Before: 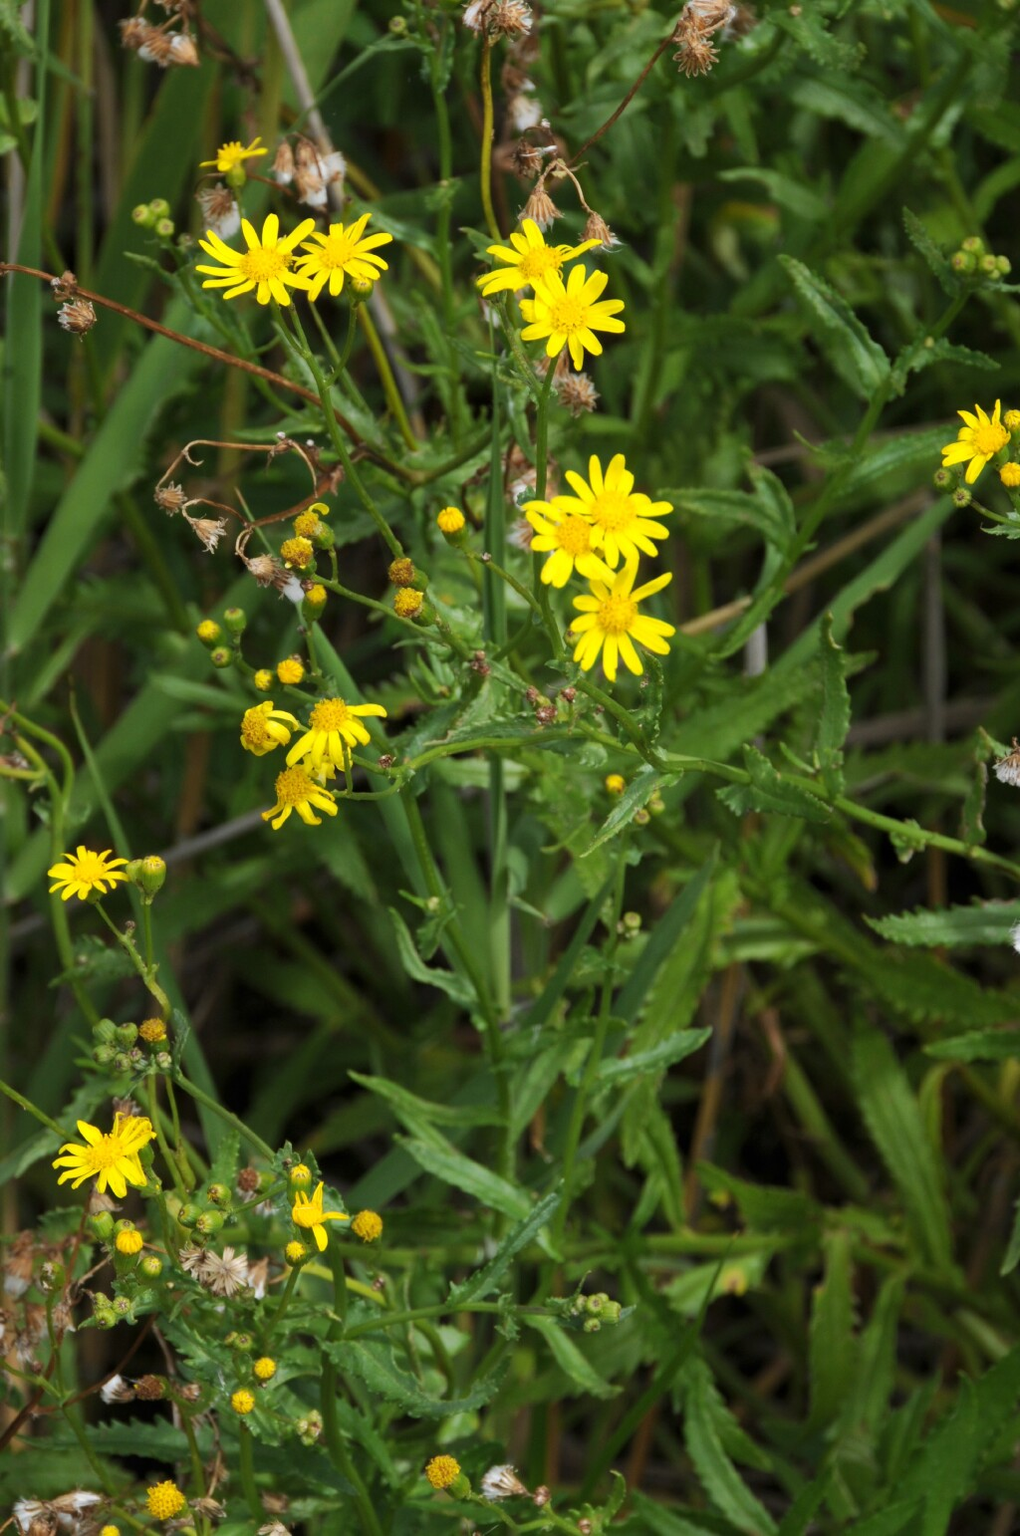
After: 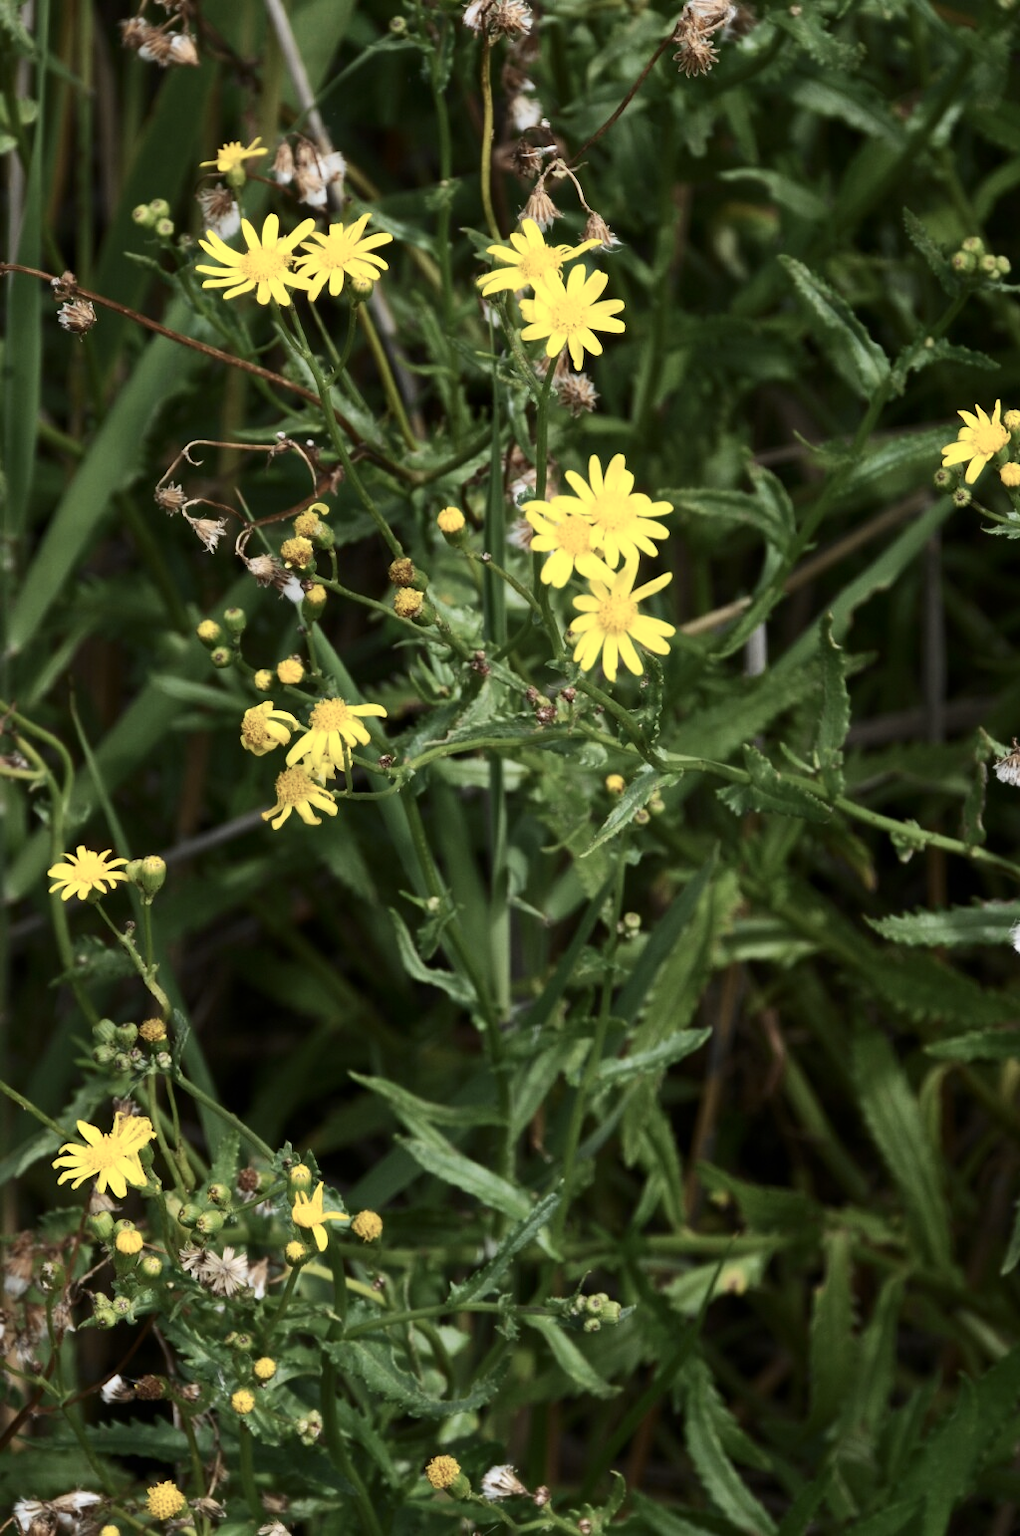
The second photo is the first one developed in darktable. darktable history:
contrast brightness saturation: contrast 0.25, saturation -0.315
